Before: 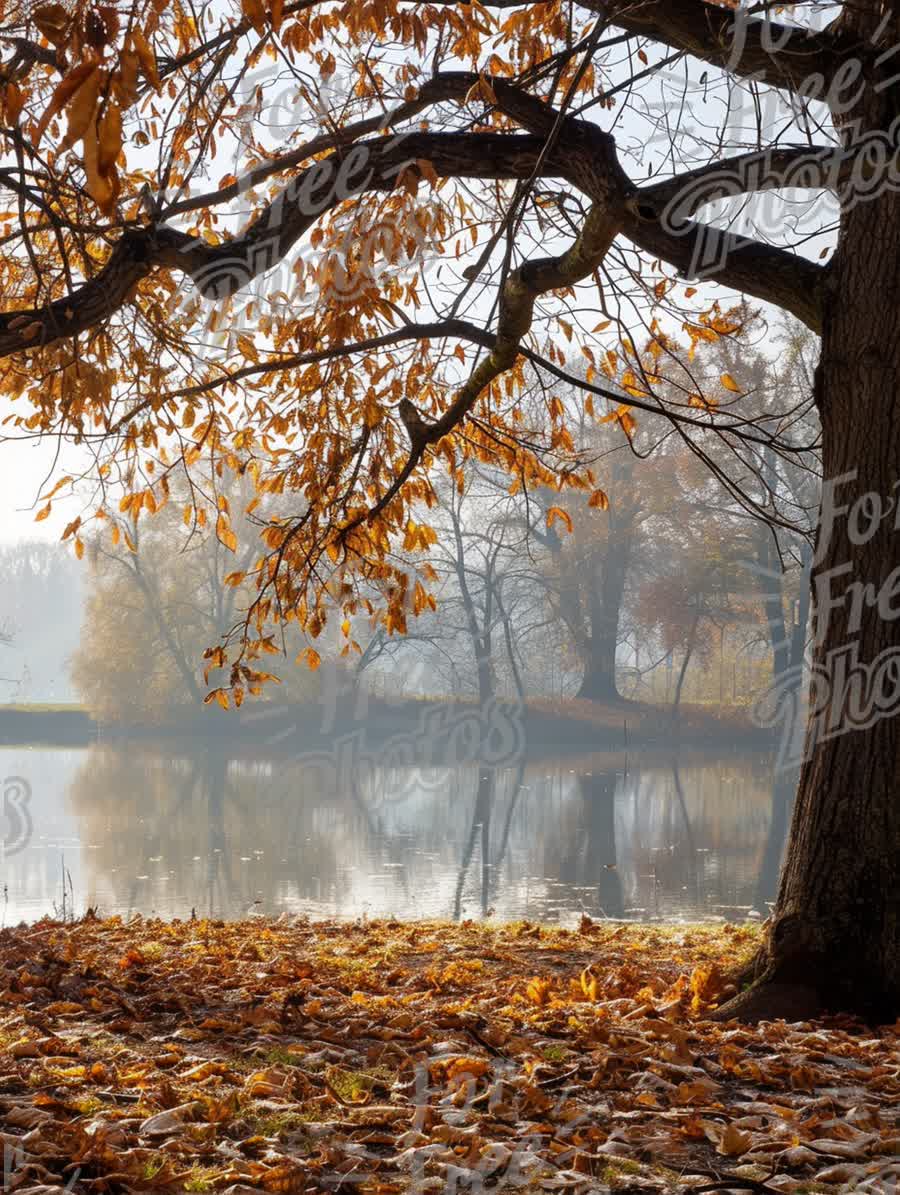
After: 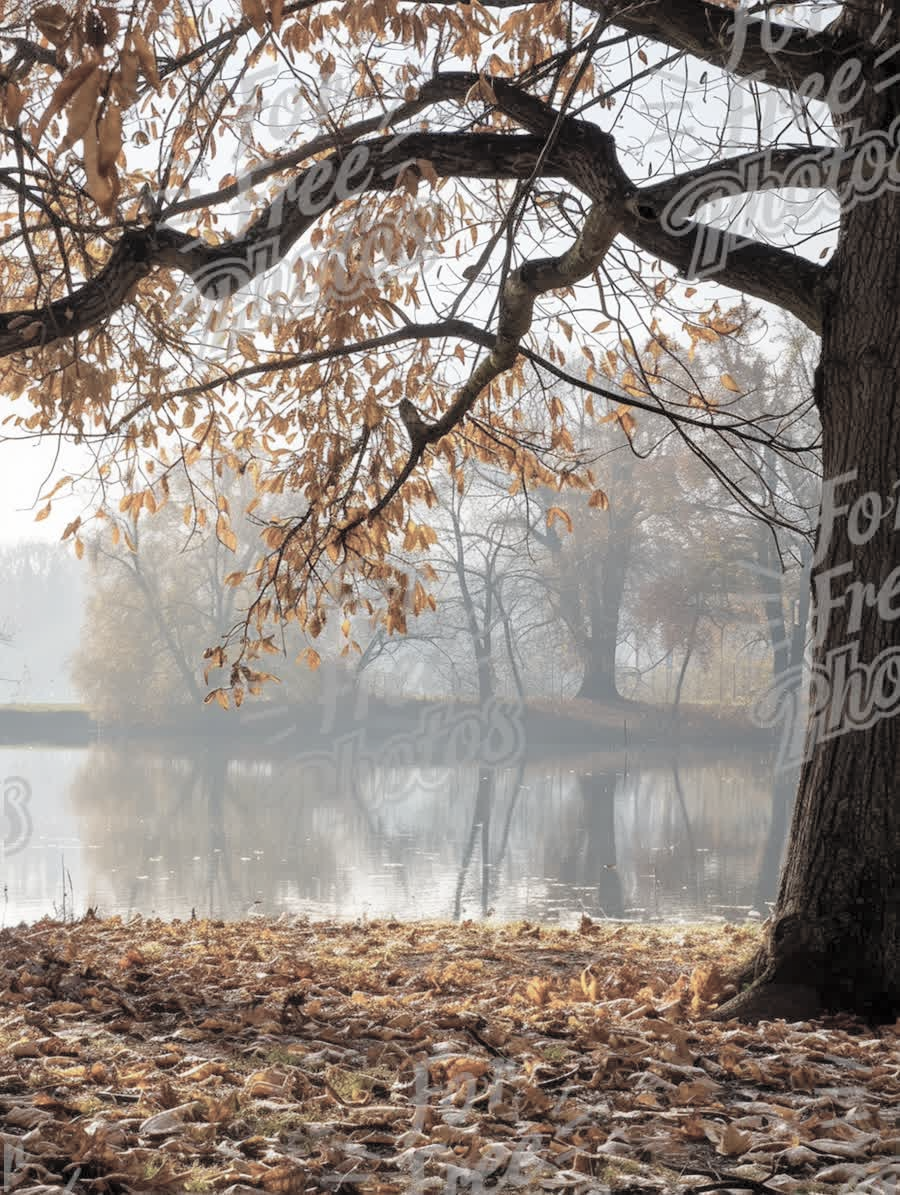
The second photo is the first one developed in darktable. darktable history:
contrast brightness saturation: brightness 0.188, saturation -0.5
